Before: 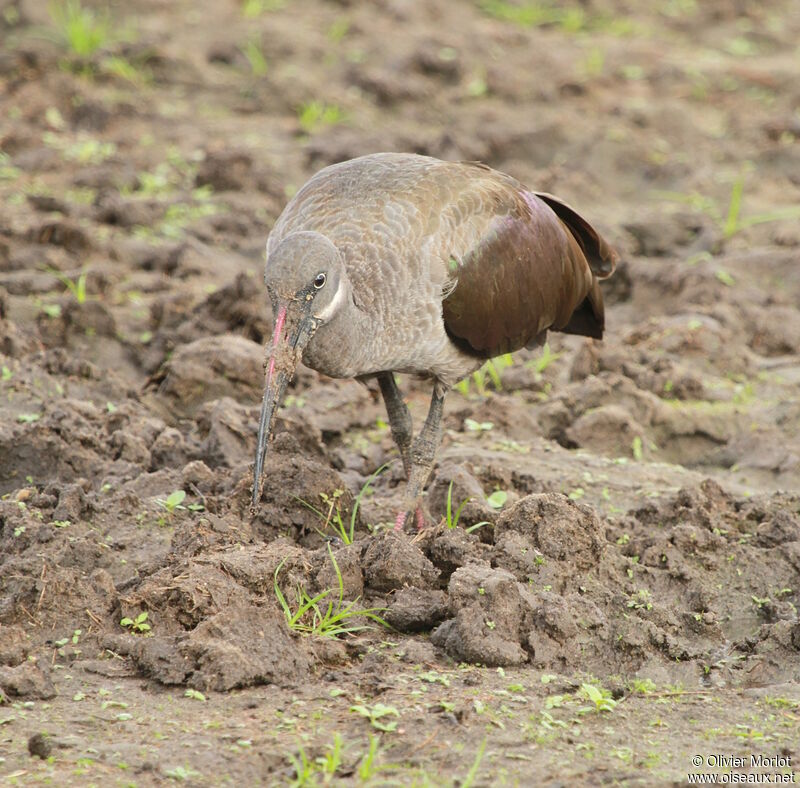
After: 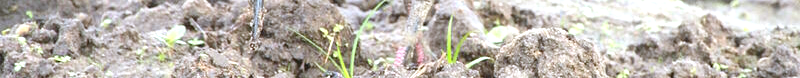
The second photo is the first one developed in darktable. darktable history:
exposure: black level correction 0, exposure 1 EV, compensate exposure bias true, compensate highlight preservation false
sharpen: radius 2.883, amount 0.868, threshold 47.523
crop and rotate: top 59.084%, bottom 30.916%
white balance: red 0.926, green 1.003, blue 1.133
